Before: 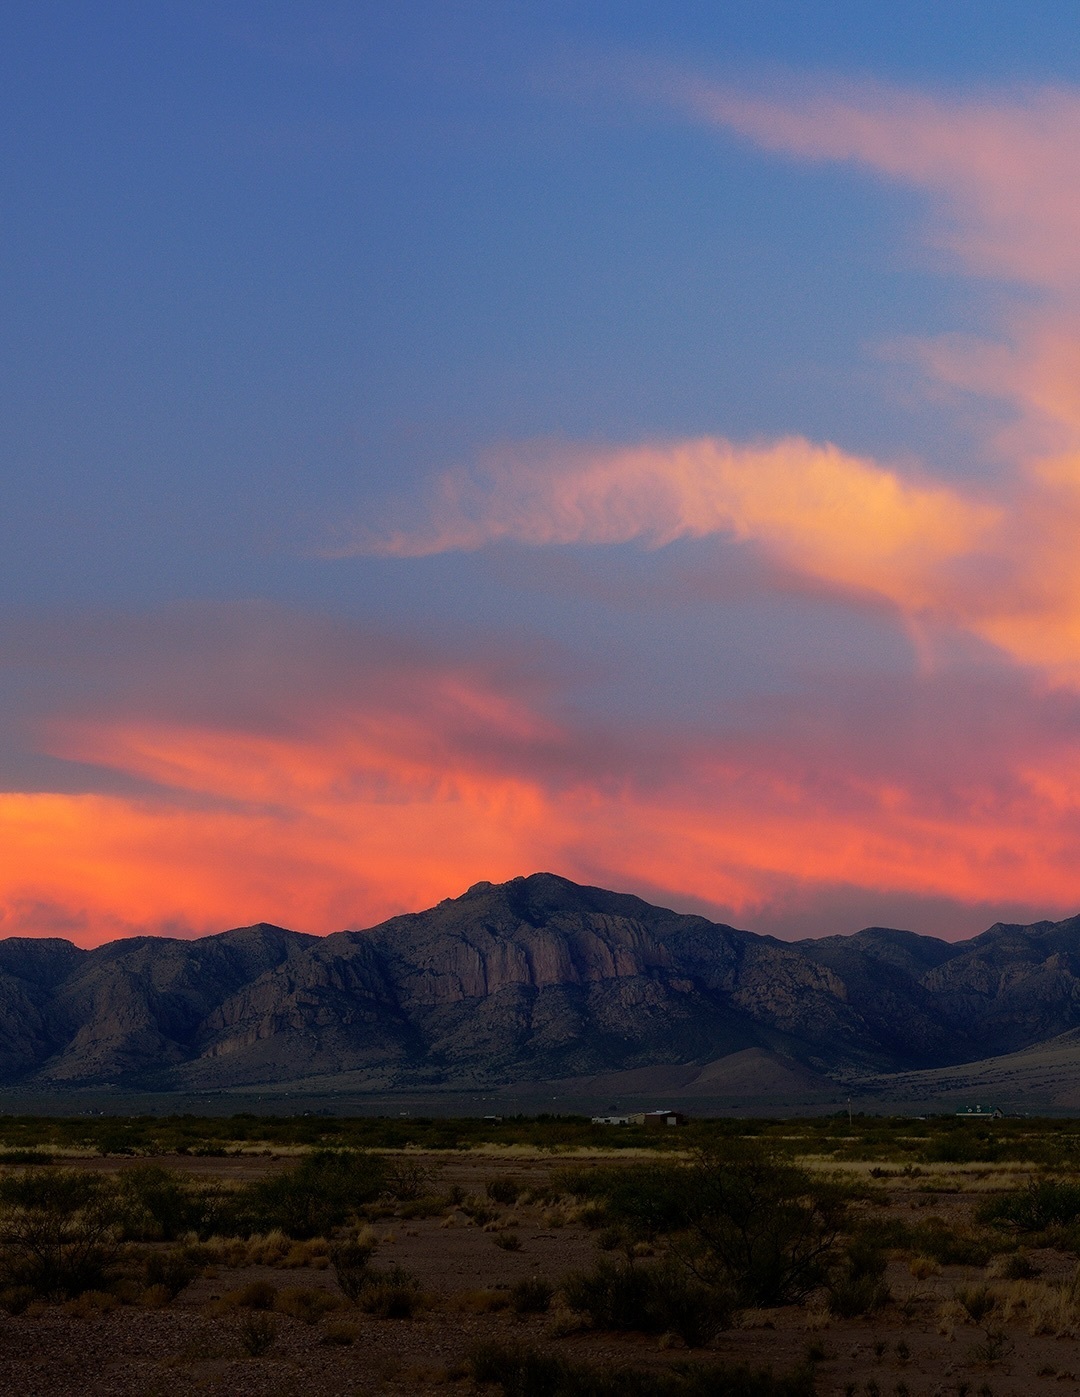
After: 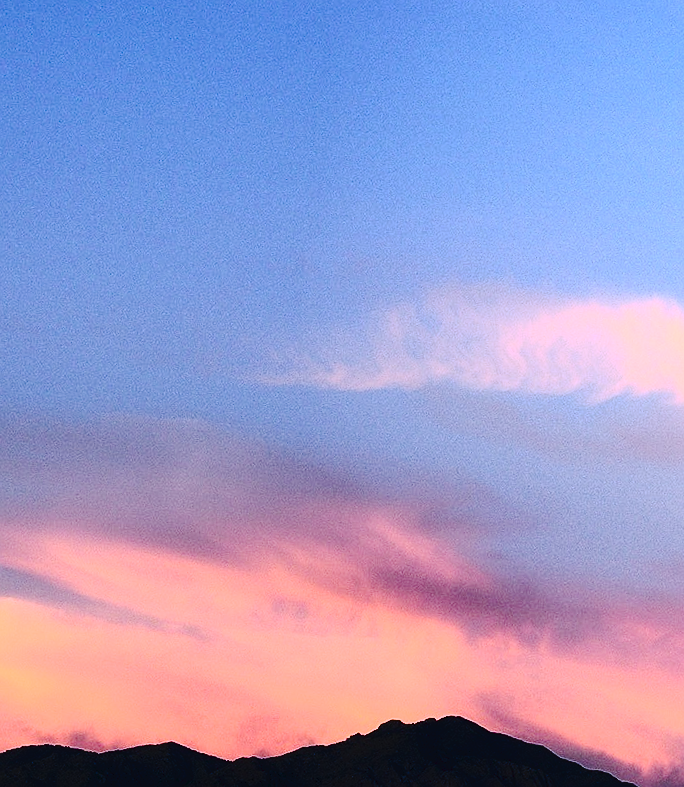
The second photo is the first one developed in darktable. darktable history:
sharpen: radius 1.272, amount 0.305, threshold 0
color balance rgb: shadows lift › chroma 2%, shadows lift › hue 135.47°, highlights gain › chroma 2%, highlights gain › hue 291.01°, global offset › luminance 0.5%, perceptual saturation grading › global saturation -10.8%, perceptual saturation grading › highlights -26.83%, perceptual saturation grading › shadows 21.25%, perceptual brilliance grading › highlights 17.77%, perceptual brilliance grading › mid-tones 31.71%, perceptual brilliance grading › shadows -31.01%, global vibrance 24.91%
tone equalizer: -8 EV -0.55 EV
tone curve: curves: ch0 [(0, 0) (0.003, 0.031) (0.011, 0.033) (0.025, 0.038) (0.044, 0.049) (0.069, 0.059) (0.1, 0.071) (0.136, 0.093) (0.177, 0.142) (0.224, 0.204) (0.277, 0.292) (0.335, 0.387) (0.399, 0.484) (0.468, 0.567) (0.543, 0.643) (0.623, 0.712) (0.709, 0.776) (0.801, 0.837) (0.898, 0.903) (1, 1)], preserve colors none
contrast brightness saturation: contrast 0.22, brightness -0.19, saturation 0.24
crop and rotate: angle -4.99°, left 2.122%, top 6.945%, right 27.566%, bottom 30.519%
base curve: curves: ch0 [(0, 0) (0.005, 0.002) (0.193, 0.295) (0.399, 0.664) (0.75, 0.928) (1, 1)]
white balance: red 0.924, blue 1.095
